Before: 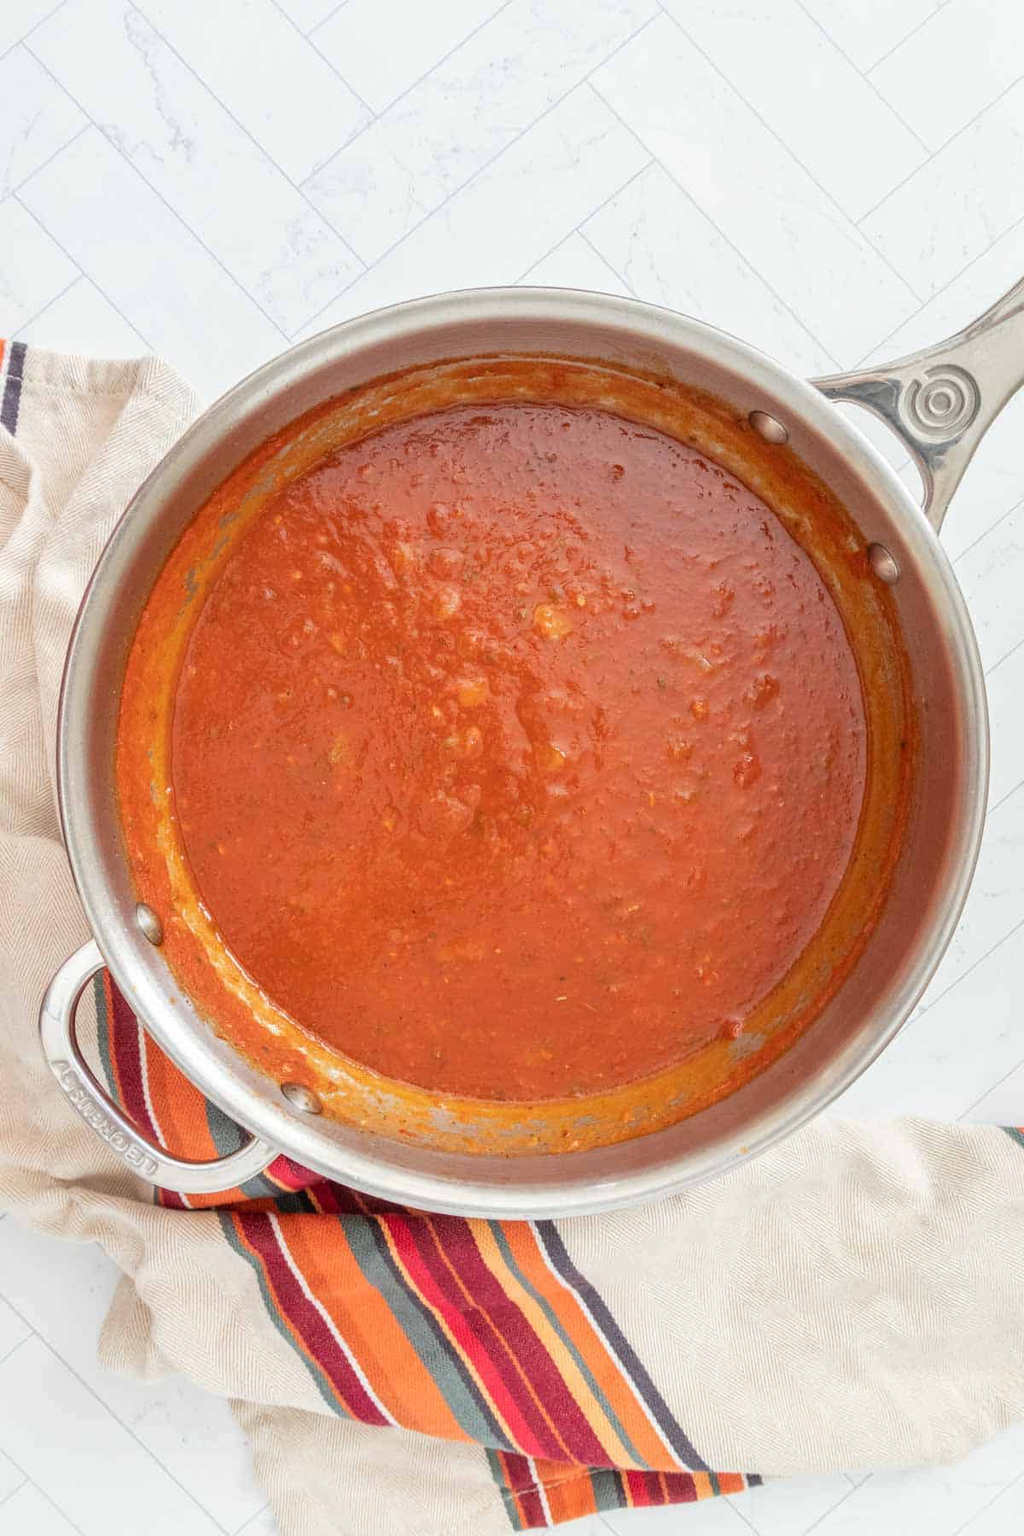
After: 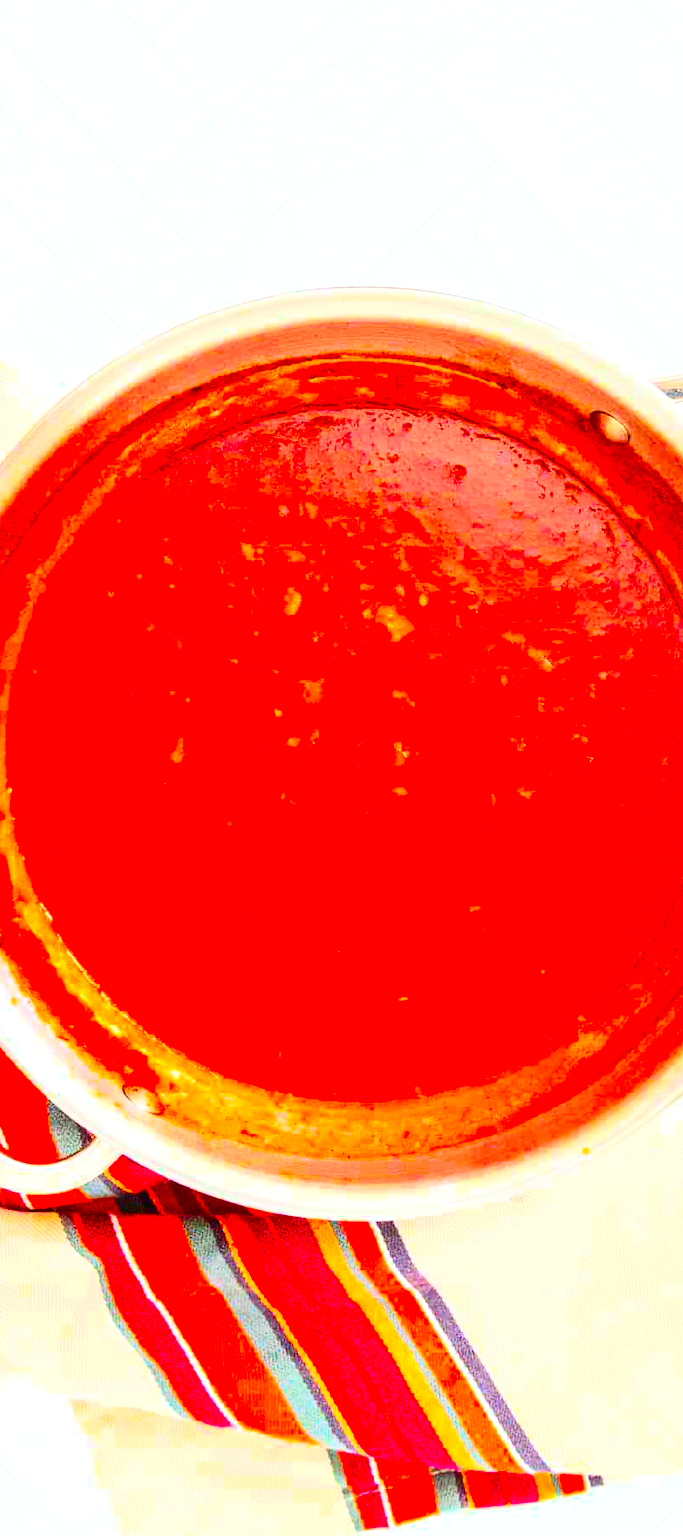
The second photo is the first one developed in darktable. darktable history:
exposure: exposure 0.559 EV, compensate highlight preservation false
color balance rgb: linear chroma grading › global chroma 15%, perceptual saturation grading › global saturation 30%
contrast brightness saturation: contrast 0.4, brightness 0.1, saturation 0.21
color correction: saturation 1.8
crop and rotate: left 15.546%, right 17.787%
